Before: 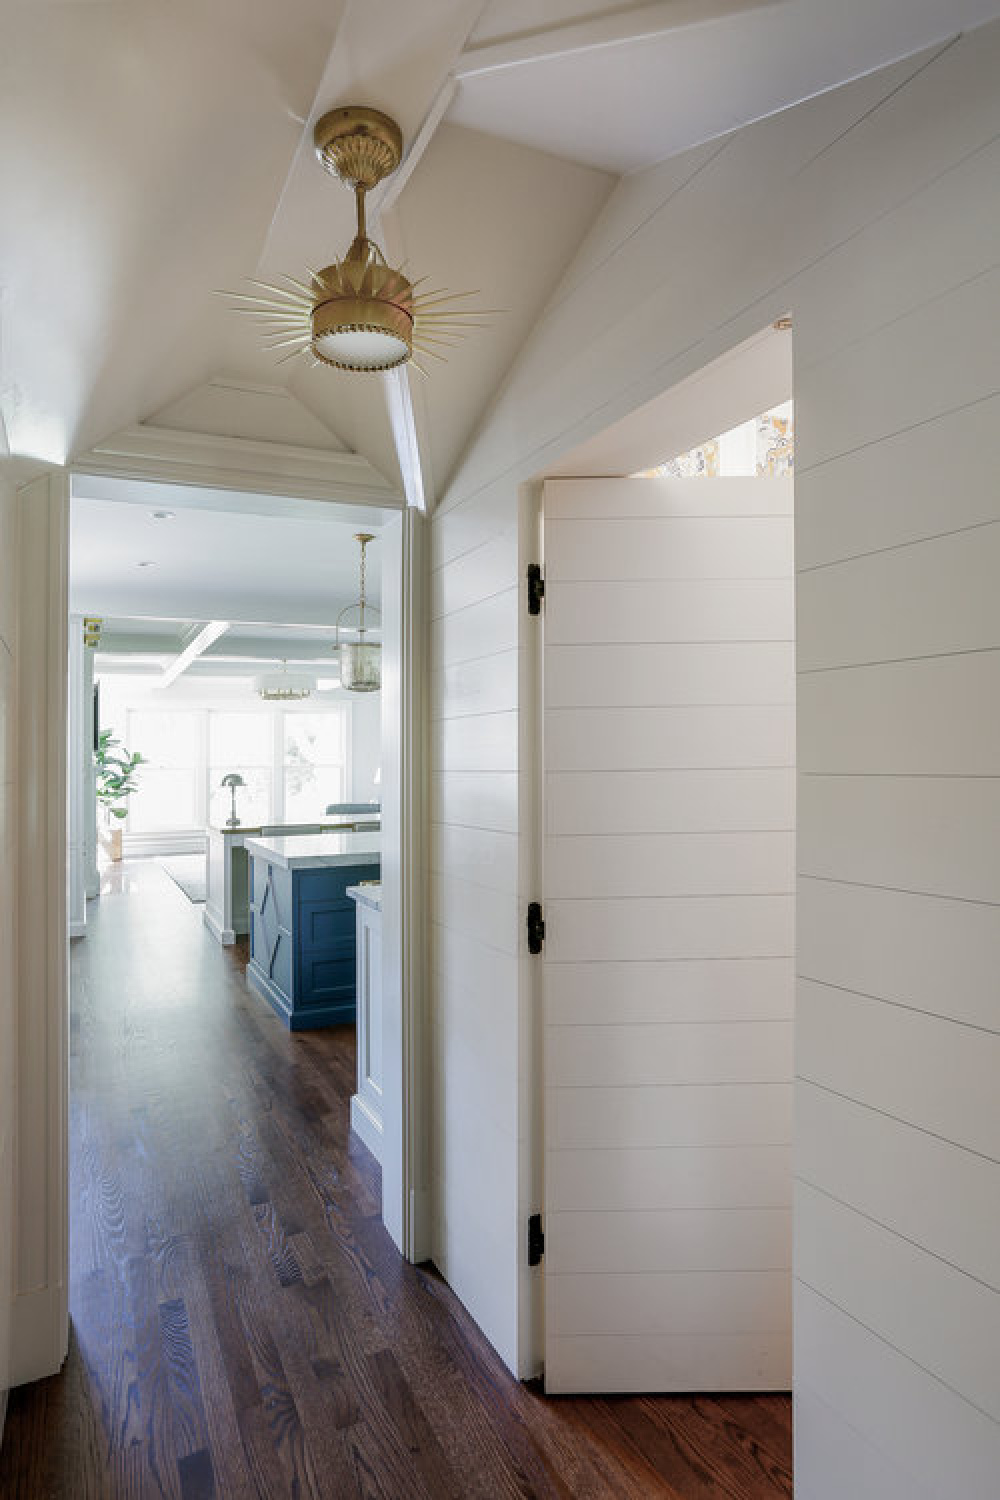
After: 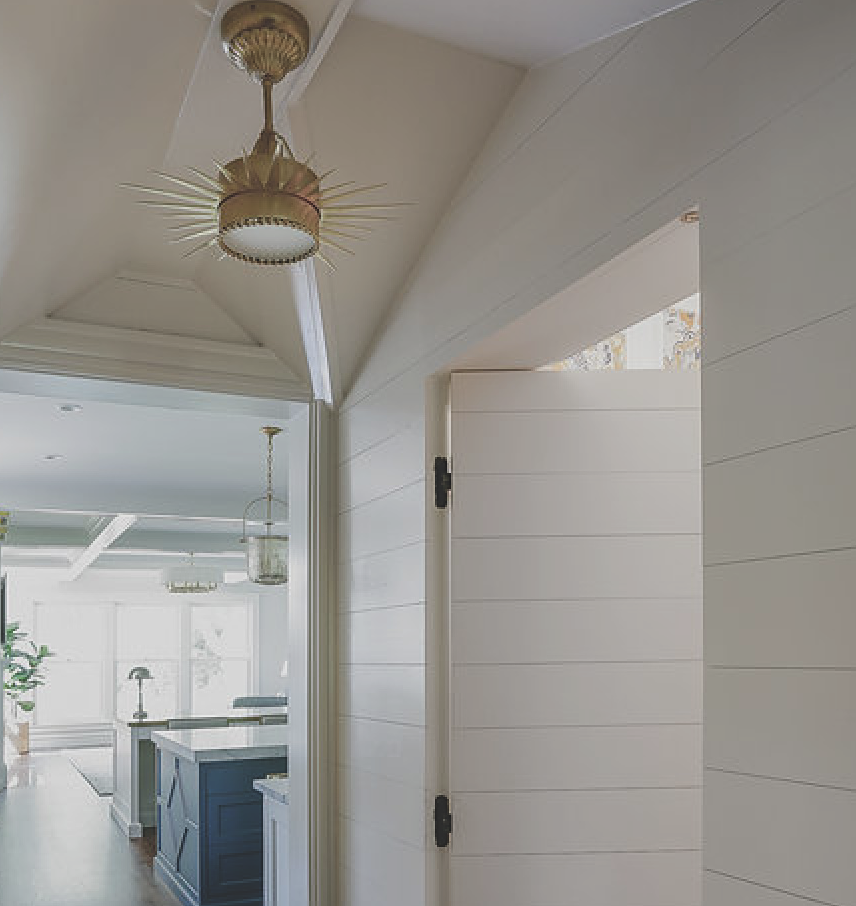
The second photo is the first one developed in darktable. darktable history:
exposure: black level correction -0.036, exposure -0.497 EV, compensate highlight preservation false
crop and rotate: left 9.345%, top 7.22%, right 4.982%, bottom 32.331%
sharpen: on, module defaults
